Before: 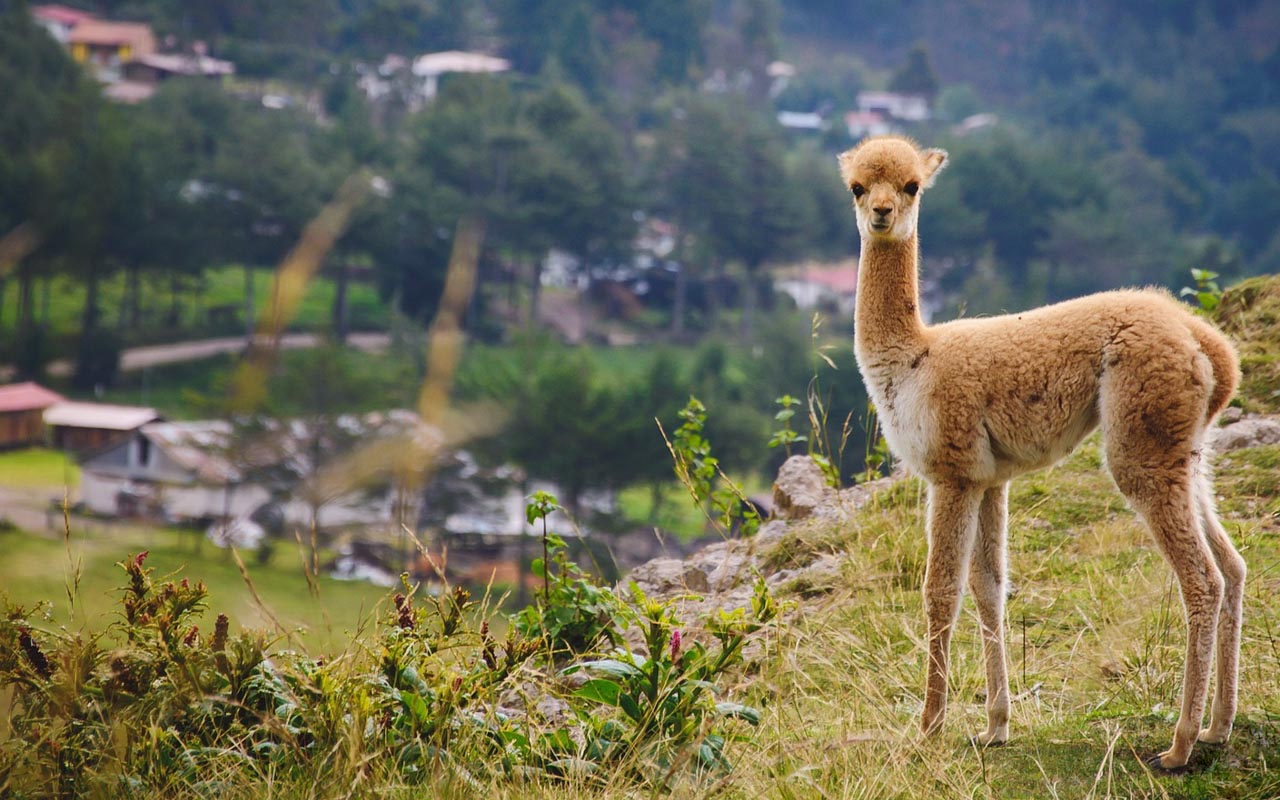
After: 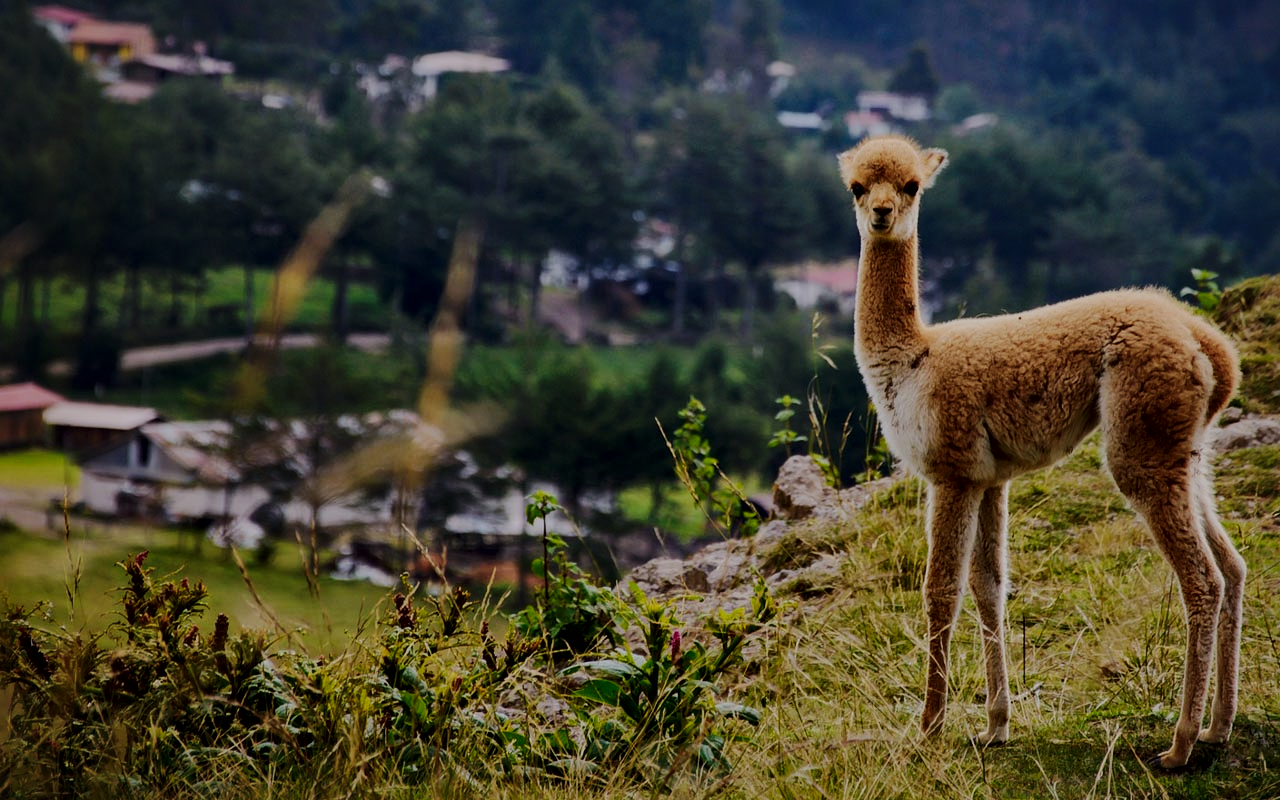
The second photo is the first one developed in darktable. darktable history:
exposure: exposure -2.002 EV, compensate highlight preservation false
local contrast: mode bilateral grid, contrast 25, coarseness 60, detail 151%, midtone range 0.2
base curve: curves: ch0 [(0, 0) (0.028, 0.03) (0.121, 0.232) (0.46, 0.748) (0.859, 0.968) (1, 1)], preserve colors none
